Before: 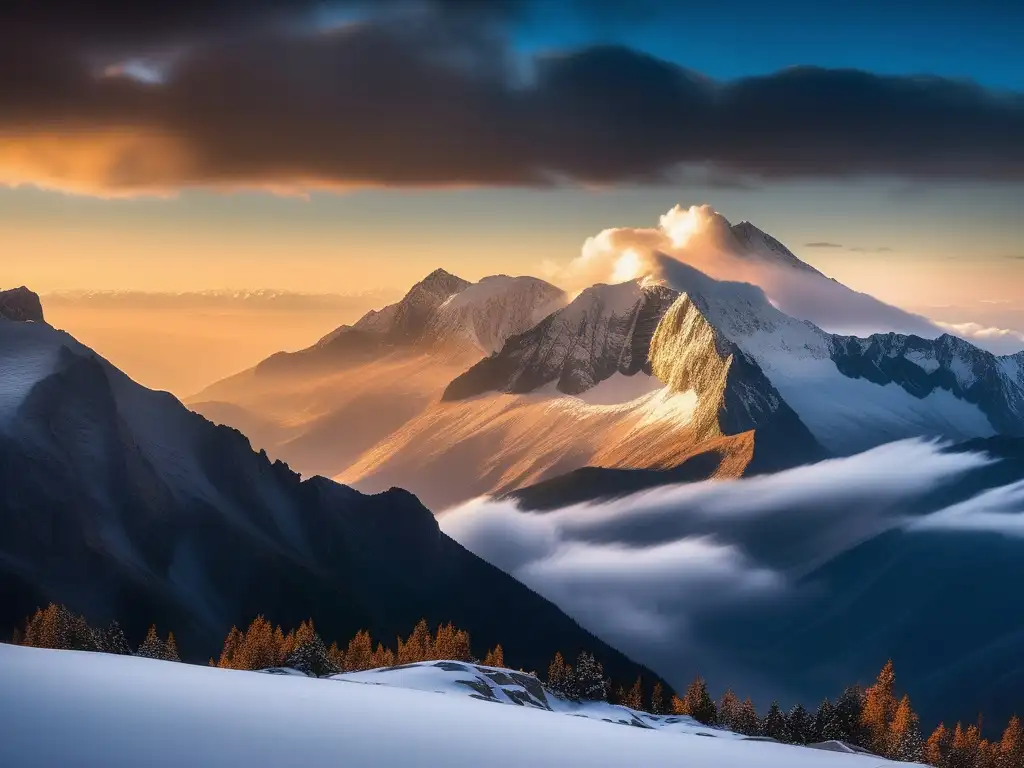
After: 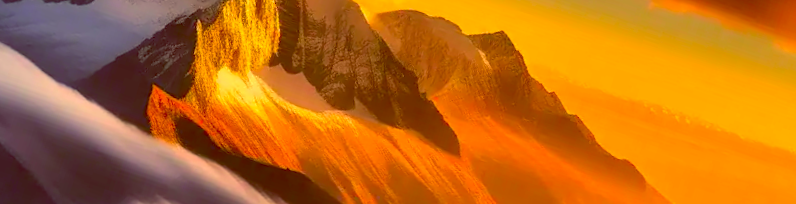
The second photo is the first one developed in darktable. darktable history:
crop and rotate: angle 16.12°, top 30.835%, bottom 35.653%
color correction: highlights a* 10.44, highlights b* 30.04, shadows a* 2.73, shadows b* 17.51, saturation 1.72
color balance: lift [1, 1.015, 1.004, 0.985], gamma [1, 0.958, 0.971, 1.042], gain [1, 0.956, 0.977, 1.044]
rotate and perspective: rotation -2.29°, automatic cropping off
